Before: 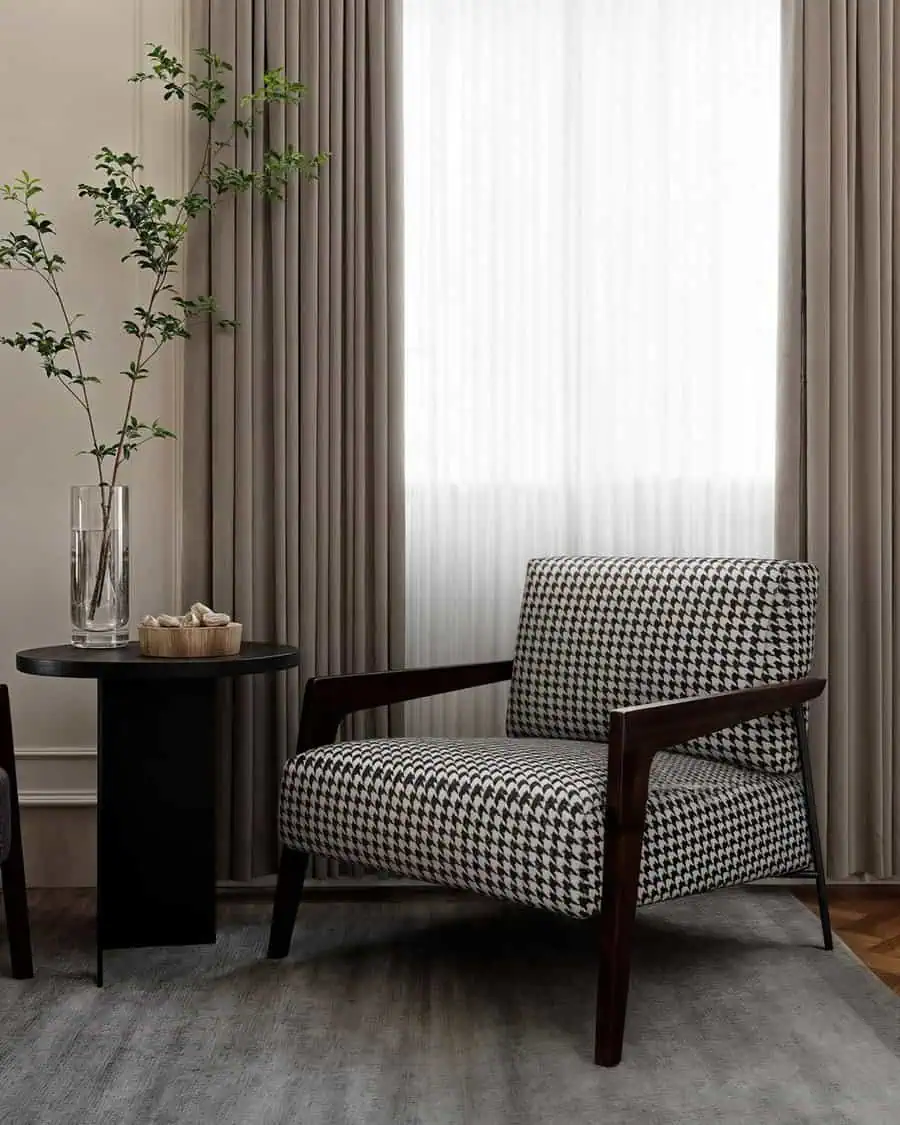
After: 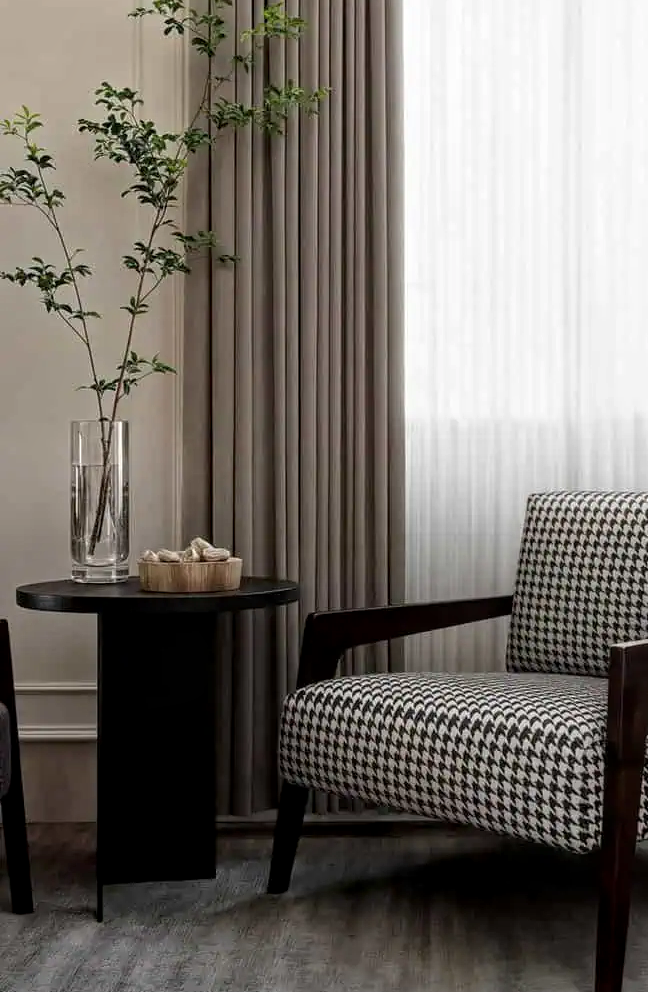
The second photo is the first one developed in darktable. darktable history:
crop: top 5.803%, right 27.864%, bottom 5.804%
local contrast: on, module defaults
